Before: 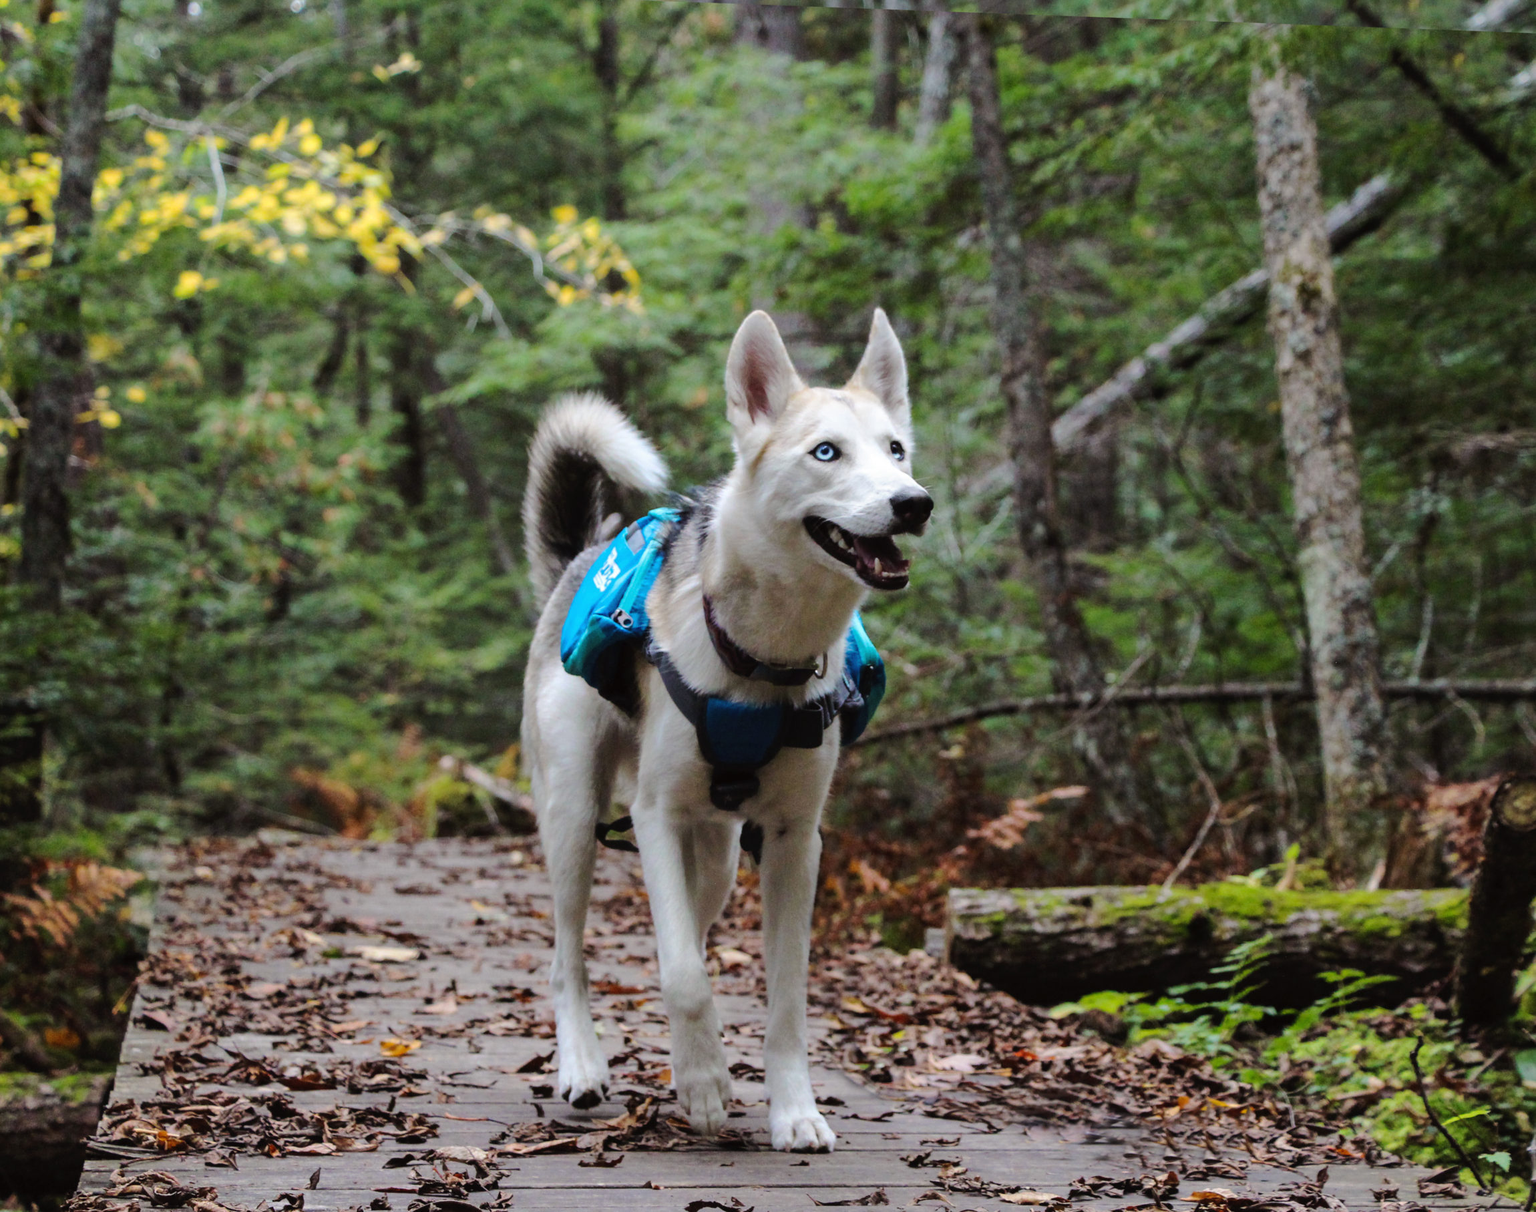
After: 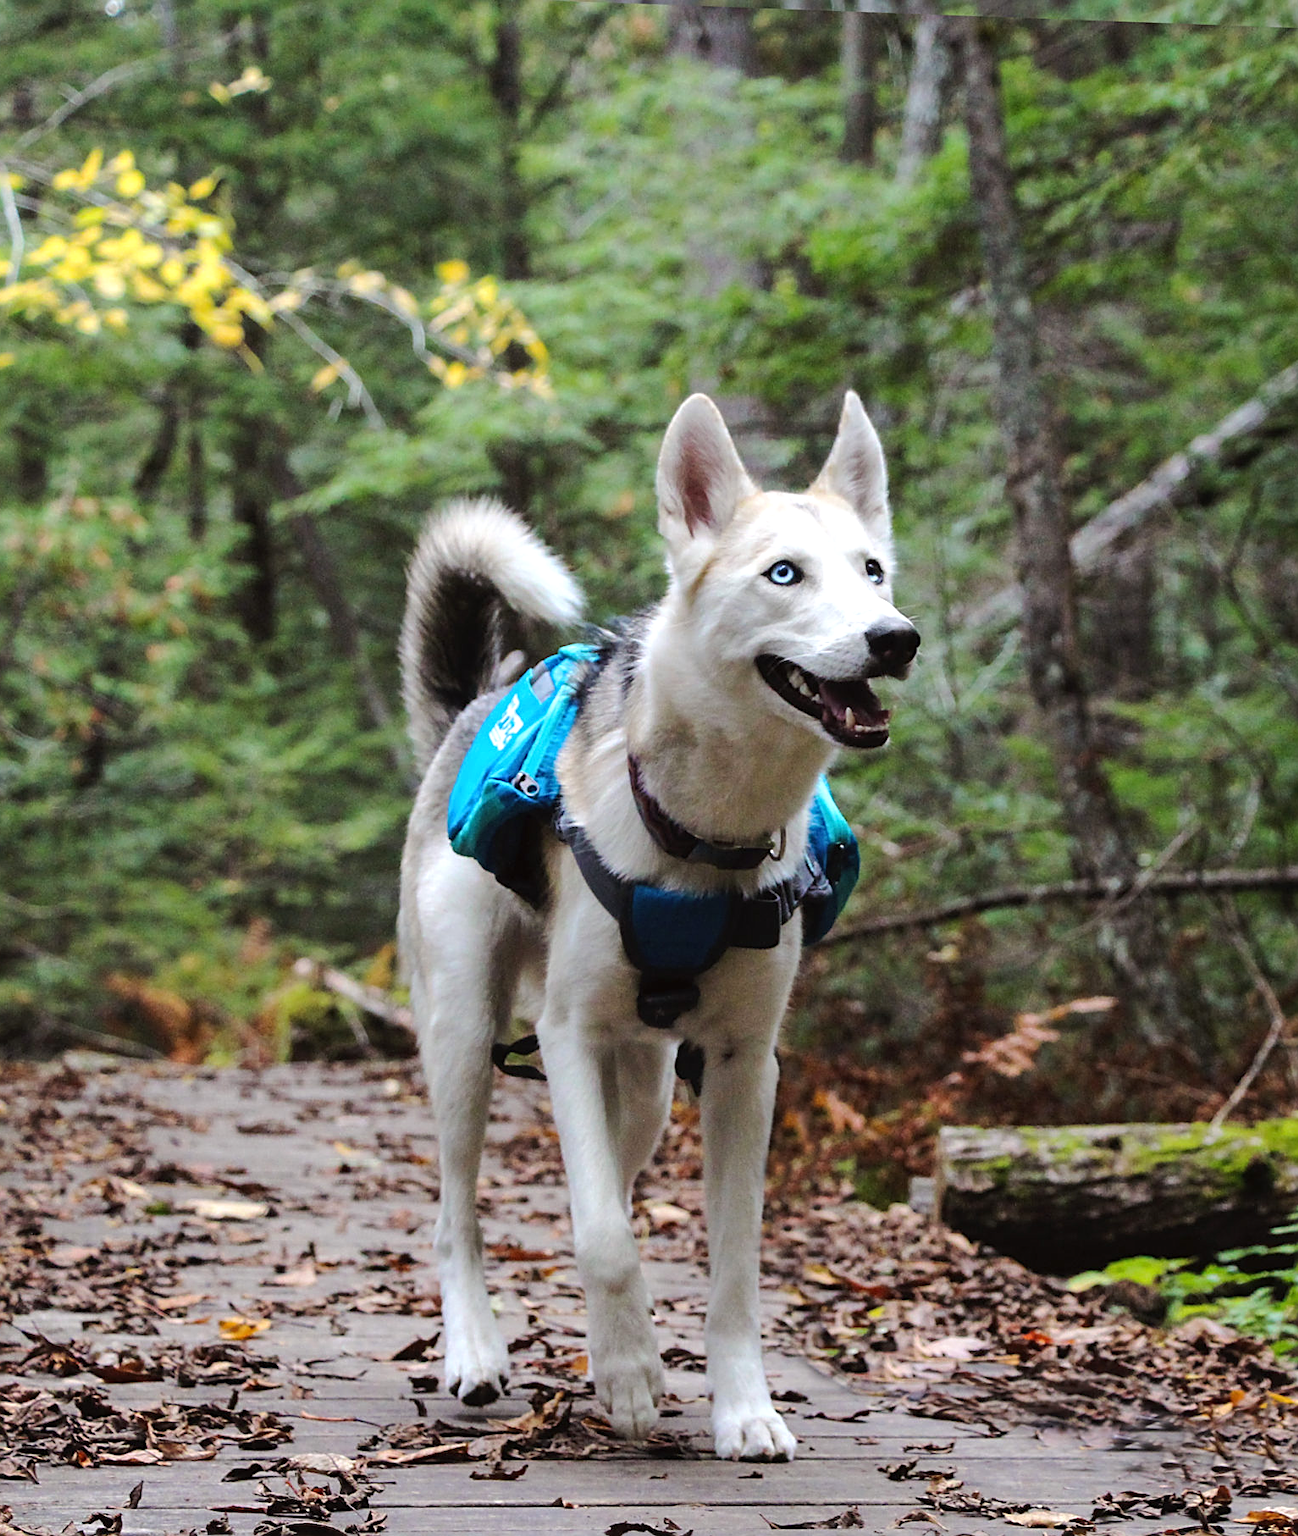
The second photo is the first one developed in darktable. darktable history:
sharpen: on, module defaults
exposure: exposure 0.3 EV, compensate highlight preservation false
crop and rotate: left 13.537%, right 19.796%
